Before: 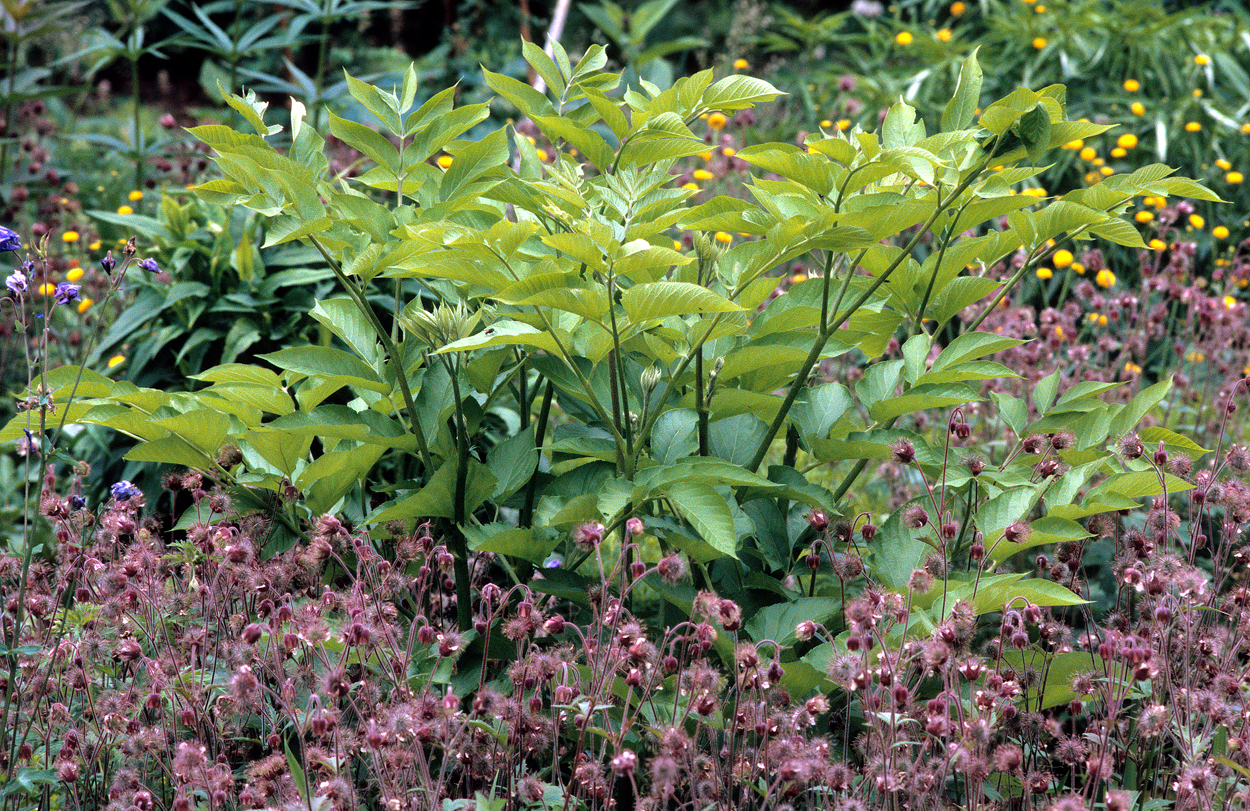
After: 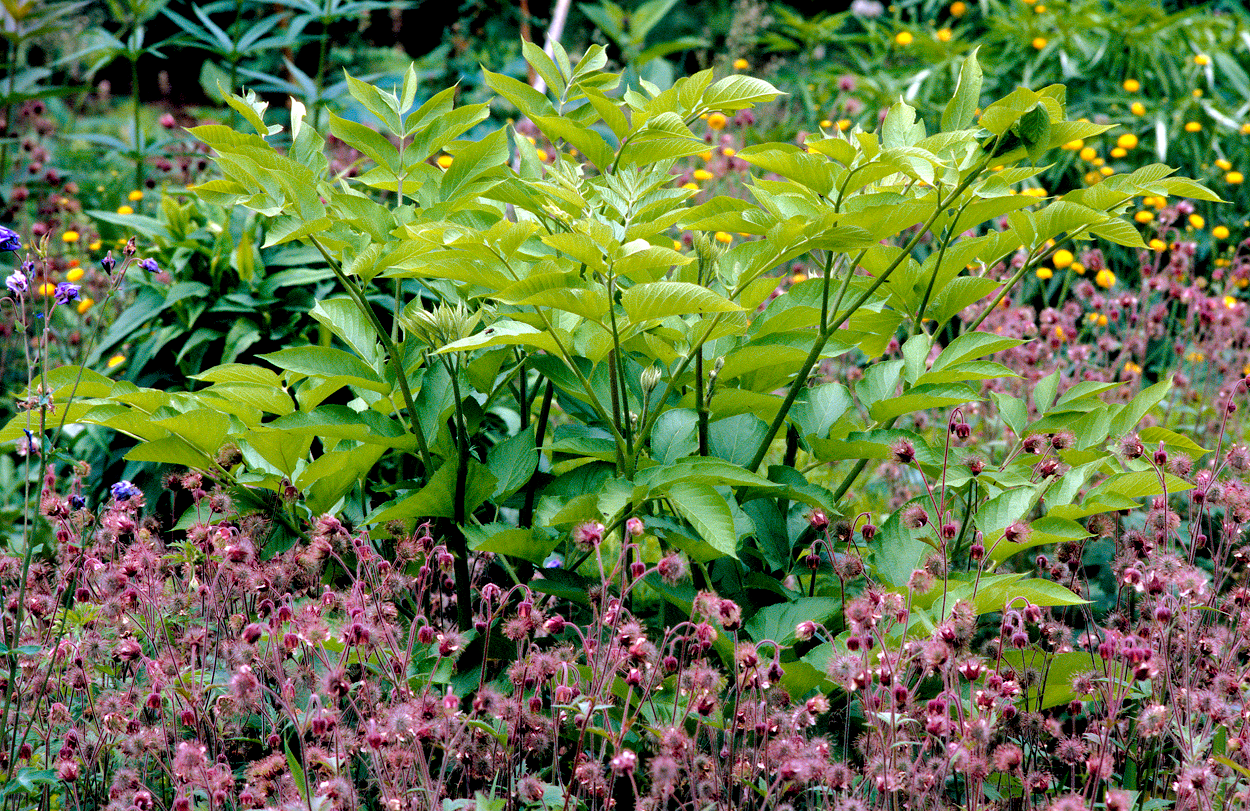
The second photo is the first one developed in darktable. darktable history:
color balance rgb: shadows lift › chroma 2.064%, shadows lift › hue 138.3°, global offset › luminance -0.886%, perceptual saturation grading › global saturation 27.332%, perceptual saturation grading › highlights -27.656%, perceptual saturation grading › mid-tones 15.348%, perceptual saturation grading › shadows 33.724%, perceptual brilliance grading › mid-tones 9.885%, perceptual brilliance grading › shadows 15.347%
